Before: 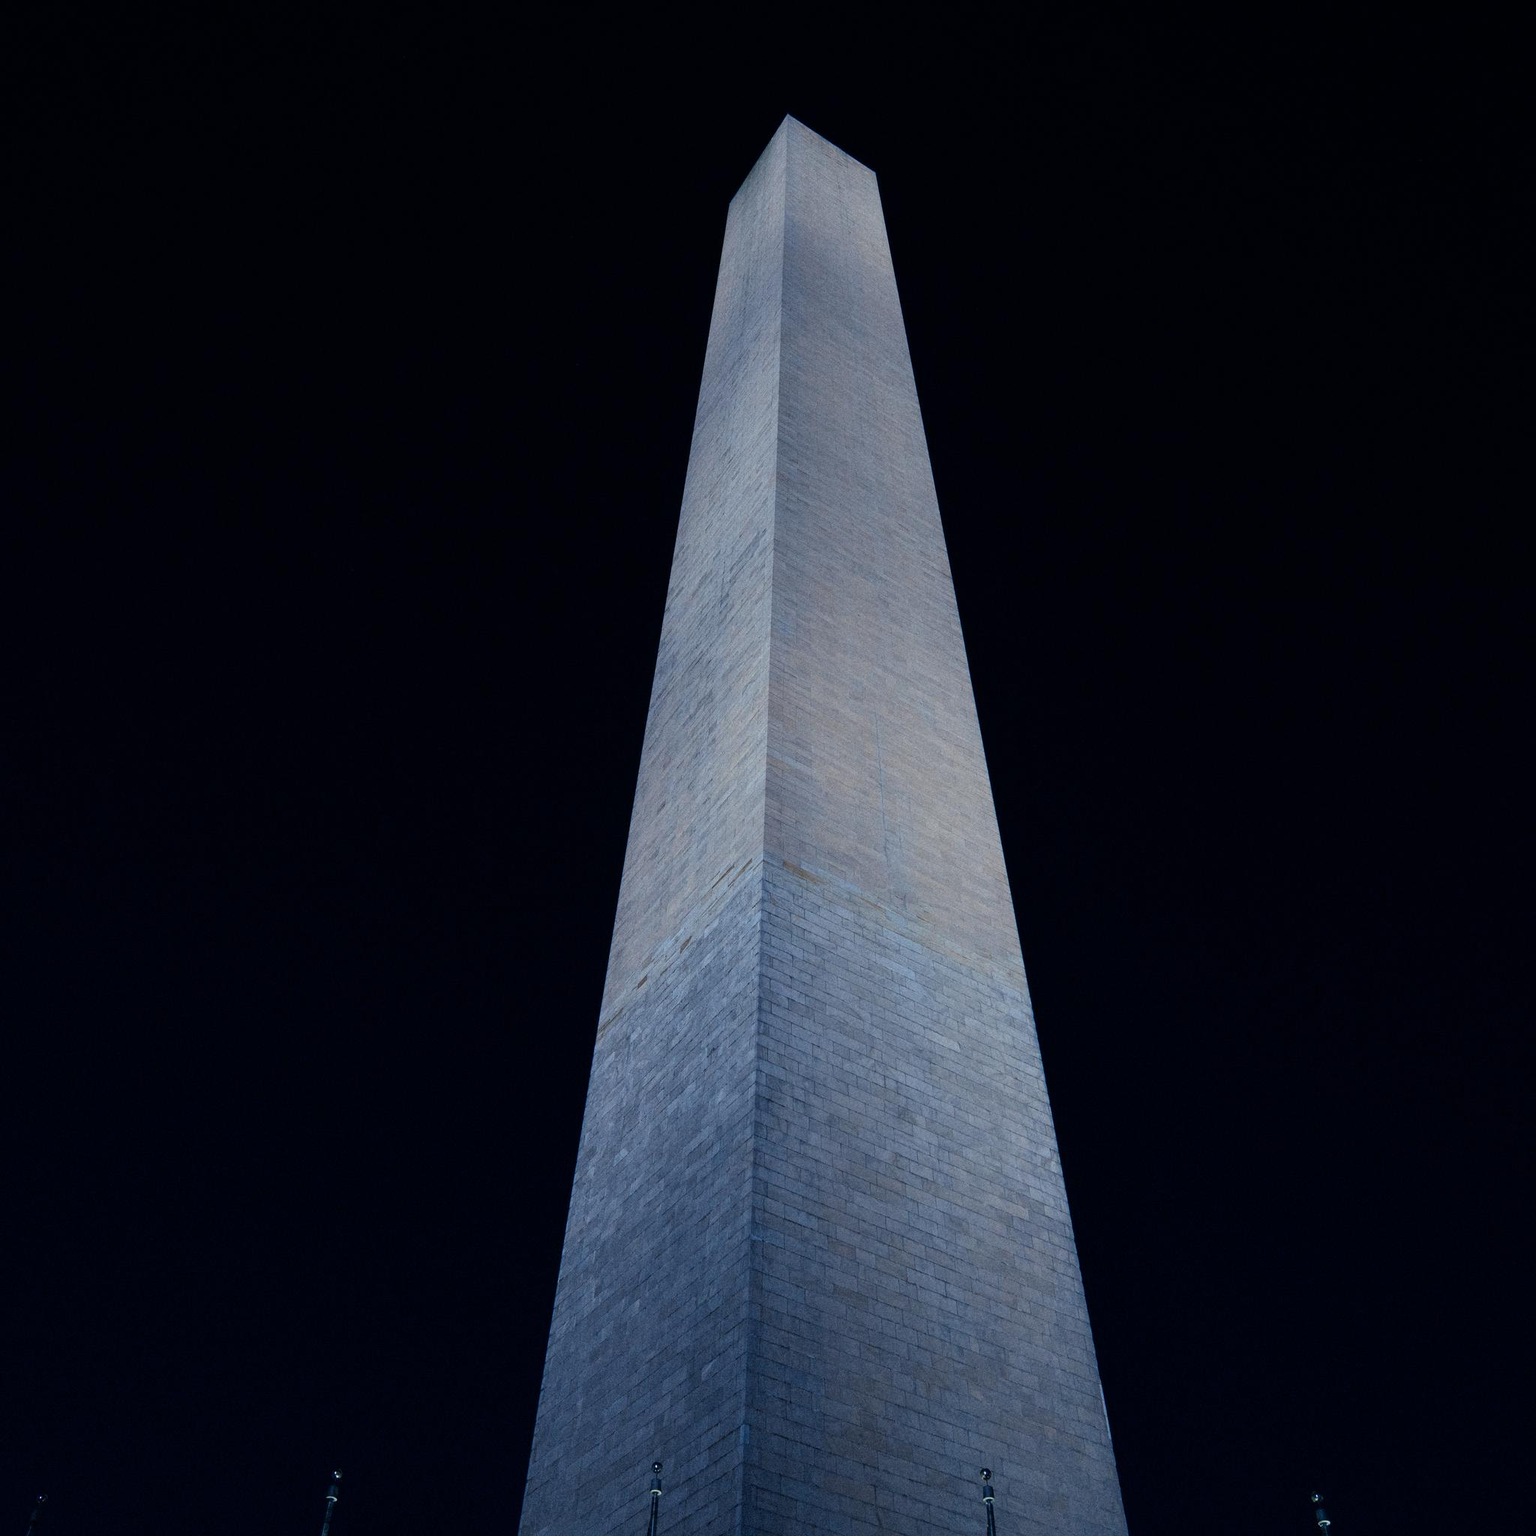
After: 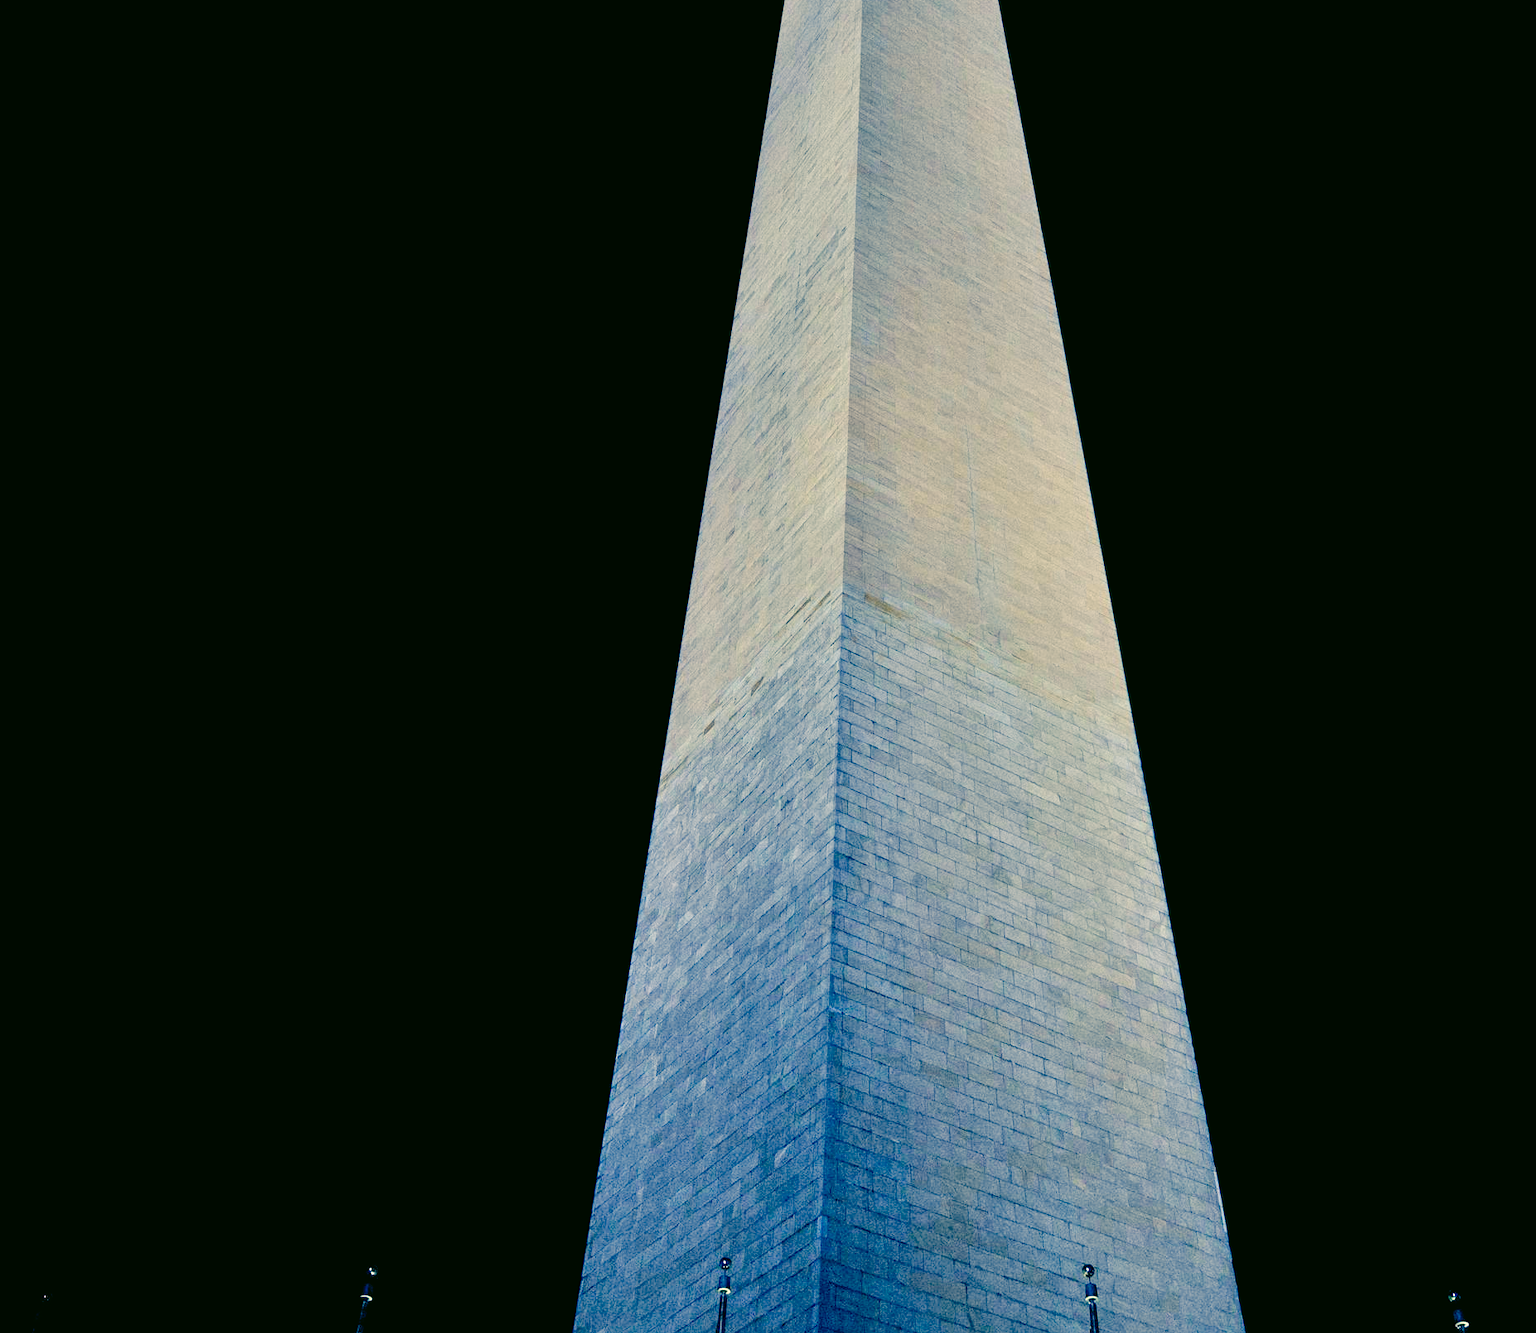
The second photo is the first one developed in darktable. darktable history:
crop: top 21.053%, right 9.4%, bottom 0.266%
color correction: highlights a* 4.91, highlights b* 23.74, shadows a* -15.65, shadows b* 3.78
color balance rgb: perceptual saturation grading › global saturation 20%, perceptual saturation grading › highlights -25.243%, perceptual saturation grading › shadows 25.366%, perceptual brilliance grading › global brilliance 2.192%, perceptual brilliance grading › highlights -3.774%, global vibrance 20%
tone equalizer: -7 EV 0.163 EV, -6 EV 0.631 EV, -5 EV 1.12 EV, -4 EV 1.33 EV, -3 EV 1.17 EV, -2 EV 0.6 EV, -1 EV 0.146 EV, mask exposure compensation -0.51 EV
tone curve: curves: ch0 [(0, 0) (0.003, 0) (0.011, 0.001) (0.025, 0.003) (0.044, 0.005) (0.069, 0.012) (0.1, 0.023) (0.136, 0.039) (0.177, 0.088) (0.224, 0.15) (0.277, 0.239) (0.335, 0.334) (0.399, 0.43) (0.468, 0.526) (0.543, 0.621) (0.623, 0.711) (0.709, 0.791) (0.801, 0.87) (0.898, 0.949) (1, 1)], preserve colors none
